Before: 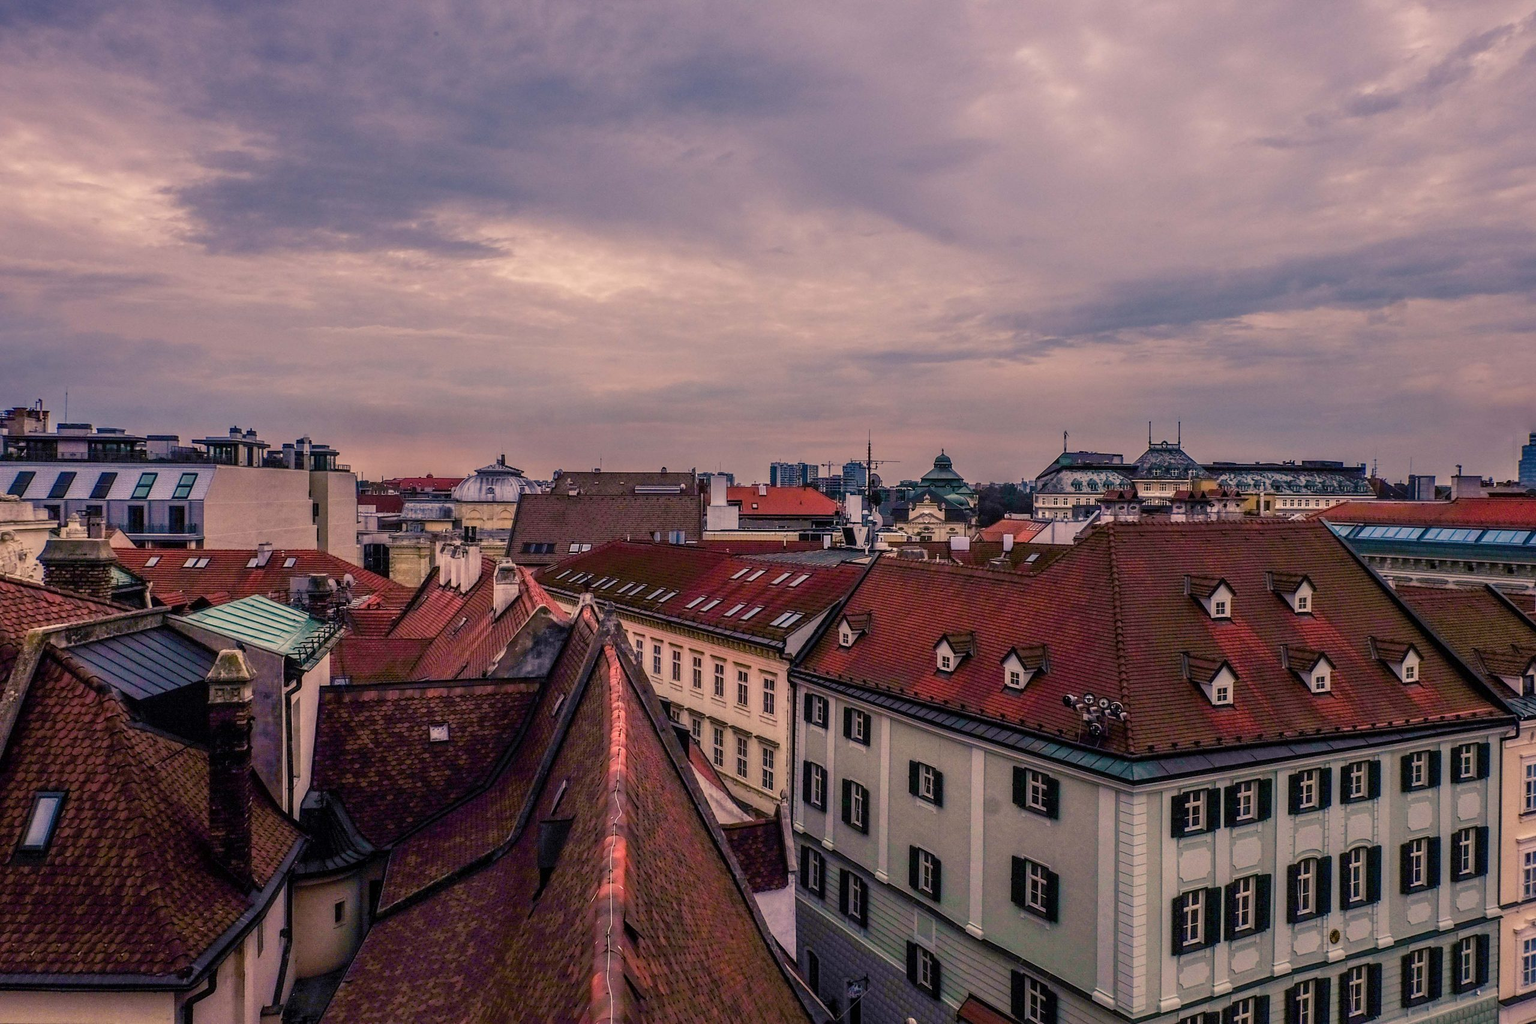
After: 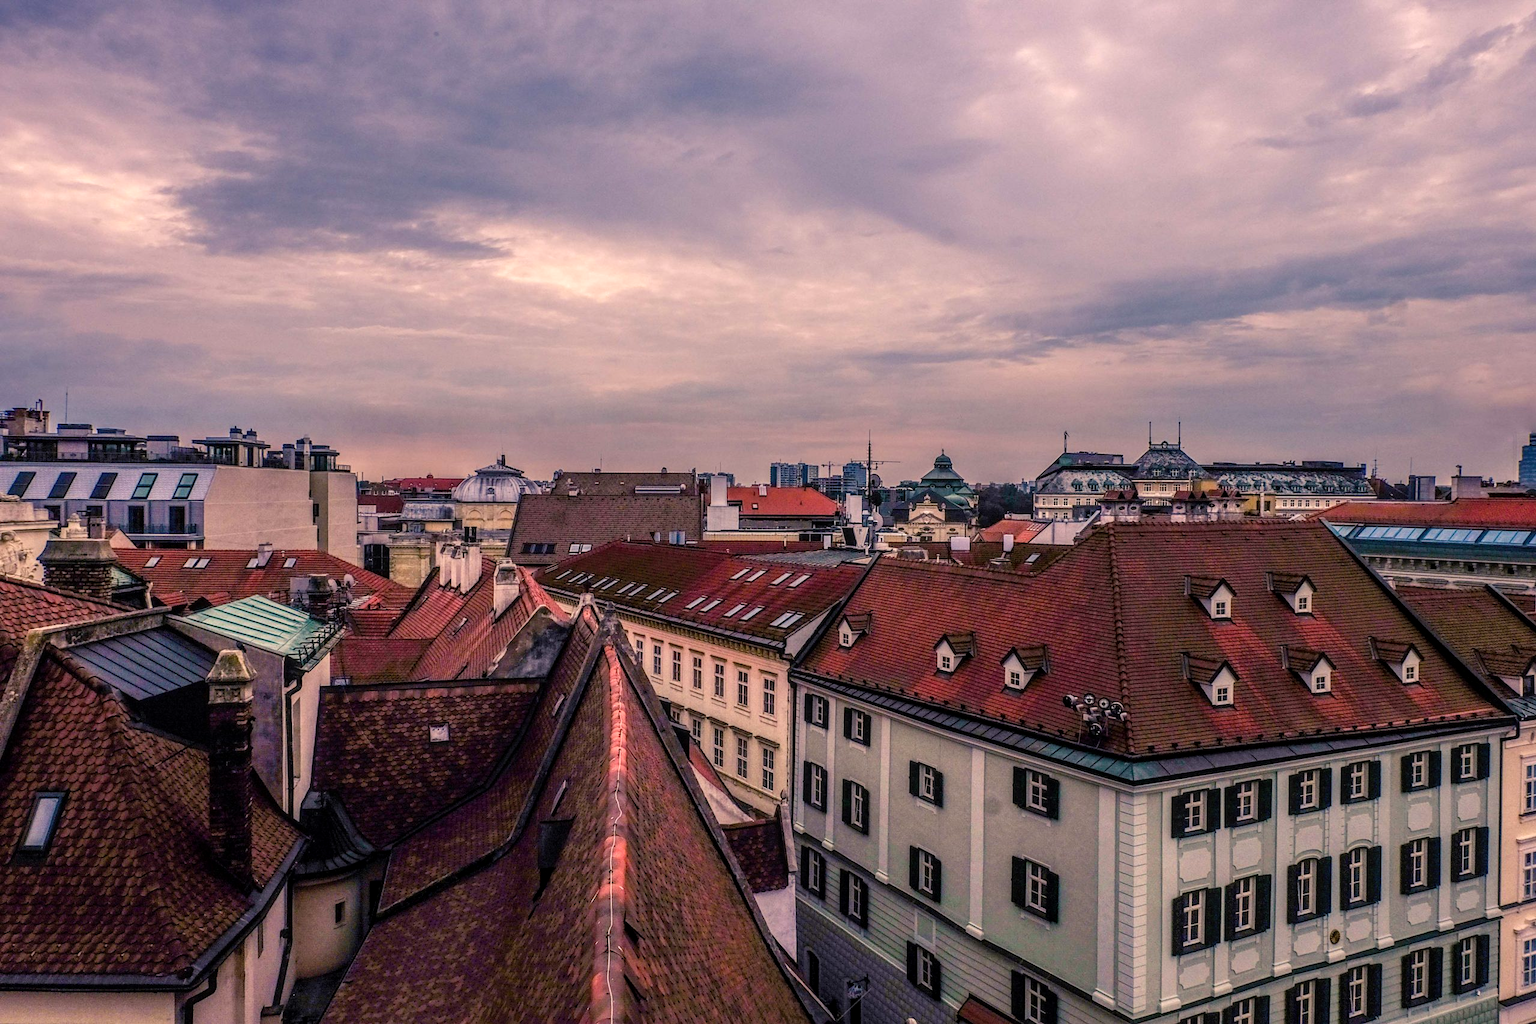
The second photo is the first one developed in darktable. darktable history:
tone equalizer: -8 EV -0.382 EV, -7 EV -0.354 EV, -6 EV -0.369 EV, -5 EV -0.258 EV, -3 EV 0.241 EV, -2 EV 0.331 EV, -1 EV 0.405 EV, +0 EV 0.442 EV
local contrast: detail 114%
